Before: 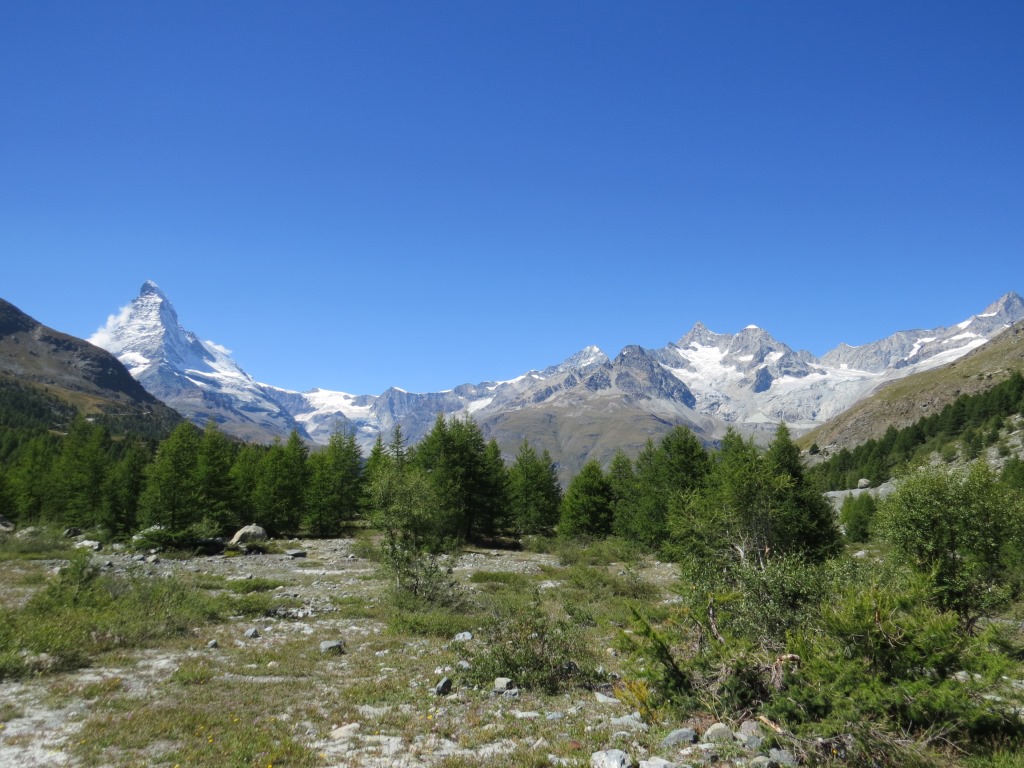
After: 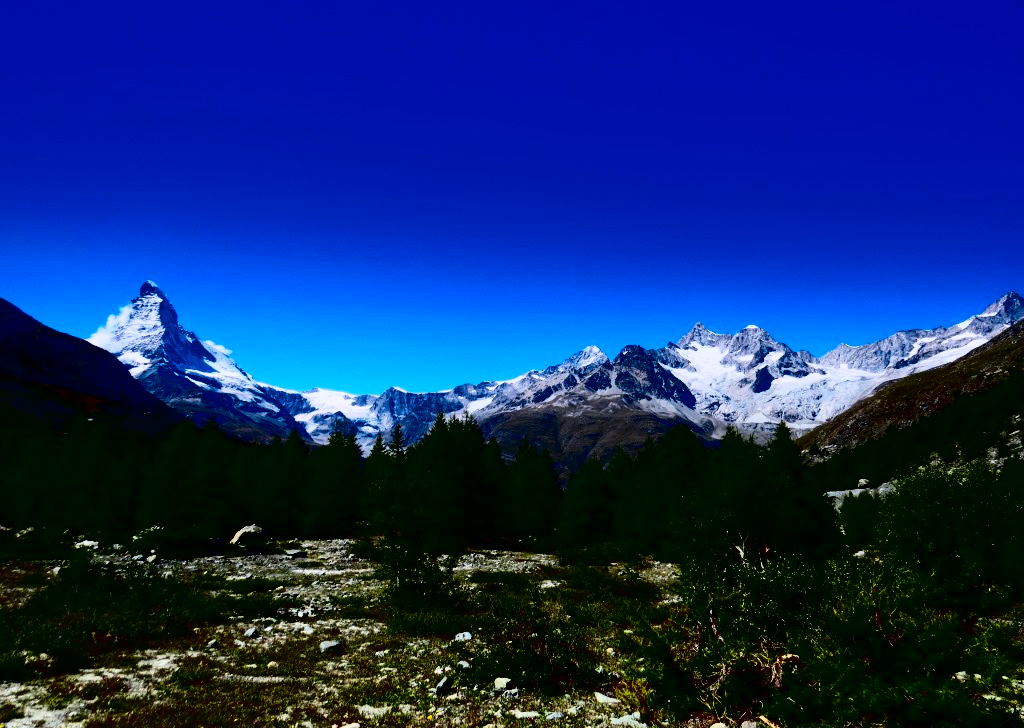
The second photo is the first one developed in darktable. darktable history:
crop and rotate: top 0%, bottom 5.097%
graduated density: hue 238.83°, saturation 50%
contrast brightness saturation: contrast 0.77, brightness -1, saturation 1
